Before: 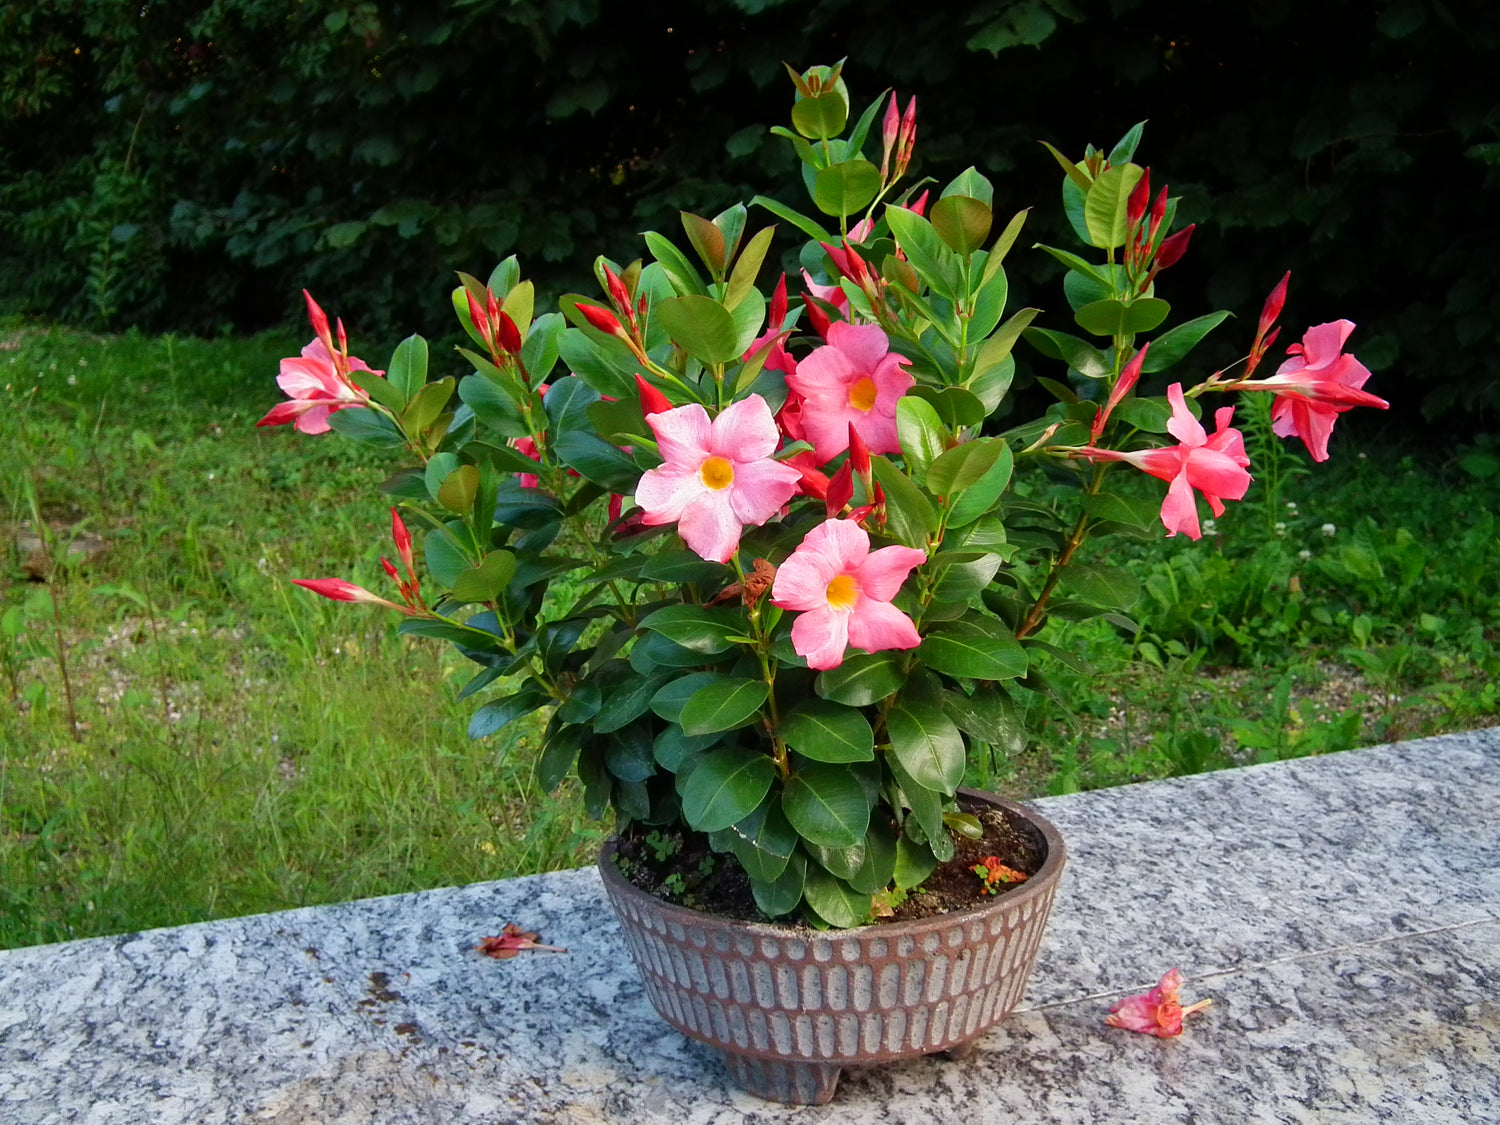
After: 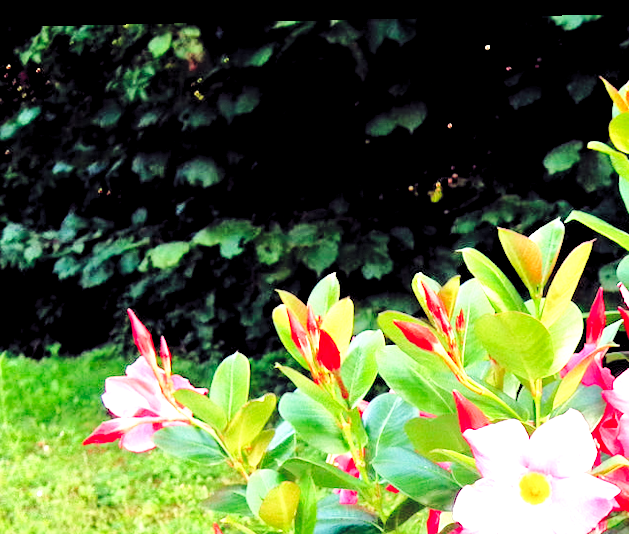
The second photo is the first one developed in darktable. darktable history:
base curve: curves: ch0 [(0, 0) (0.036, 0.025) (0.121, 0.166) (0.206, 0.329) (0.605, 0.79) (1, 1)], preserve colors none
exposure: black level correction 0, exposure 1.2 EV, compensate exposure bias true, compensate highlight preservation false
color balance: lift [1.001, 0.997, 0.99, 1.01], gamma [1.007, 1, 0.975, 1.025], gain [1, 1.065, 1.052, 0.935], contrast 13.25%
rotate and perspective: lens shift (horizontal) -0.055, automatic cropping off
rgb levels: levels [[0.01, 0.419, 0.839], [0, 0.5, 1], [0, 0.5, 1]]
crop and rotate: left 10.817%, top 0.062%, right 47.194%, bottom 53.626%
tone equalizer: -7 EV 0.15 EV, -6 EV 0.6 EV, -5 EV 1.15 EV, -4 EV 1.33 EV, -3 EV 1.15 EV, -2 EV 0.6 EV, -1 EV 0.15 EV, mask exposure compensation -0.5 EV
